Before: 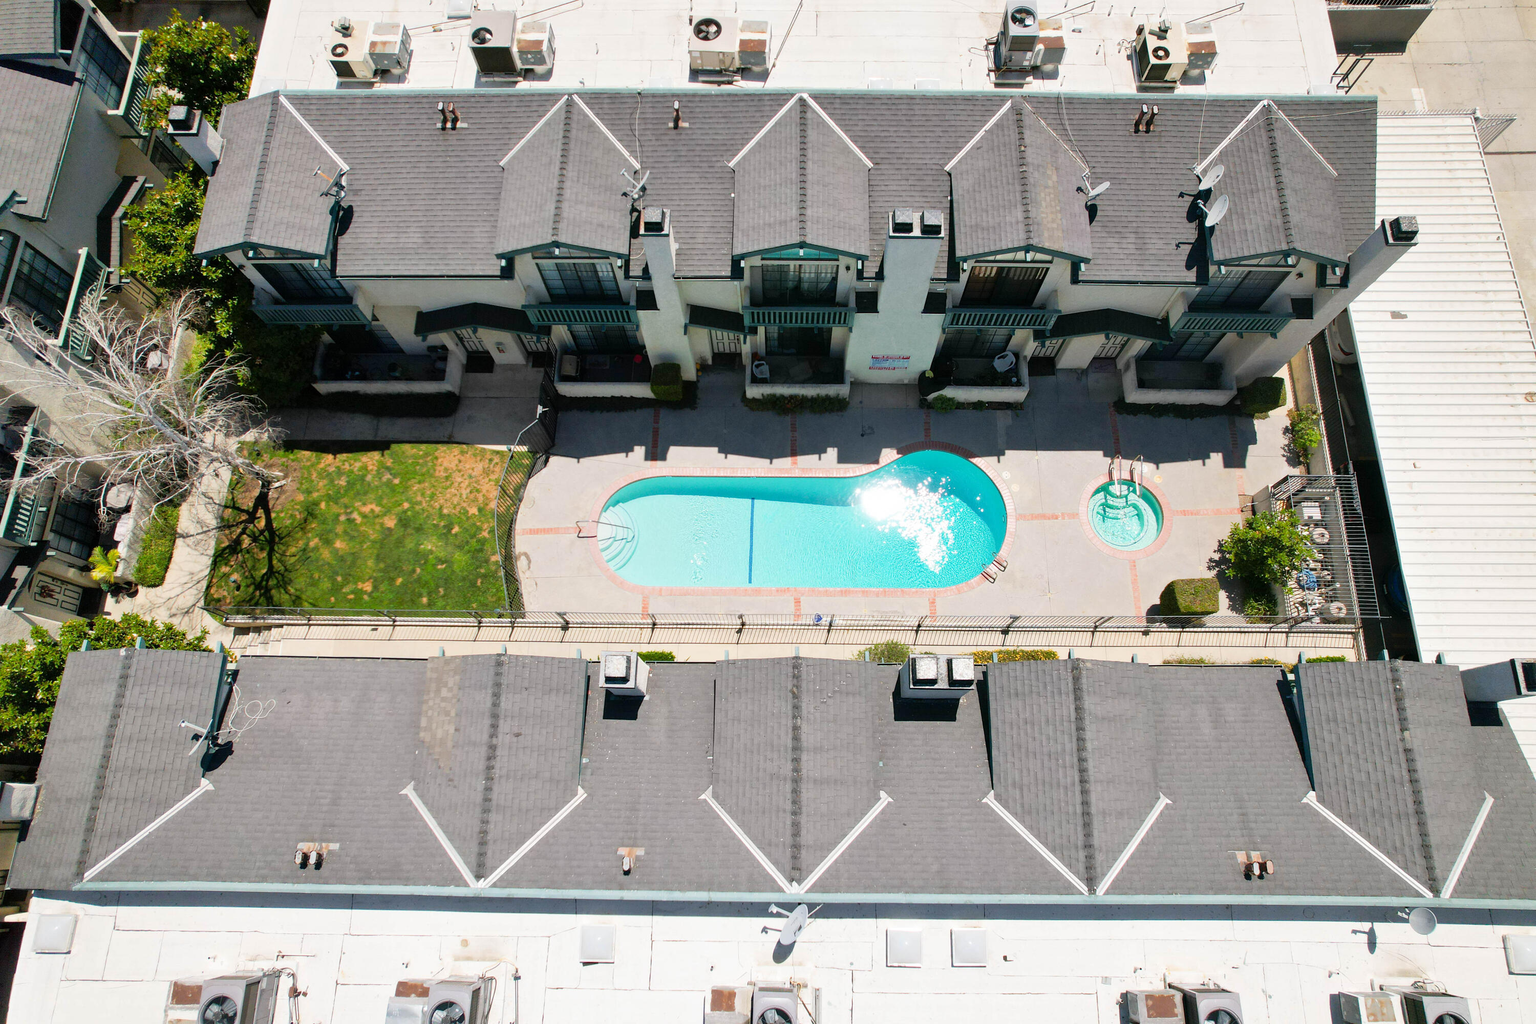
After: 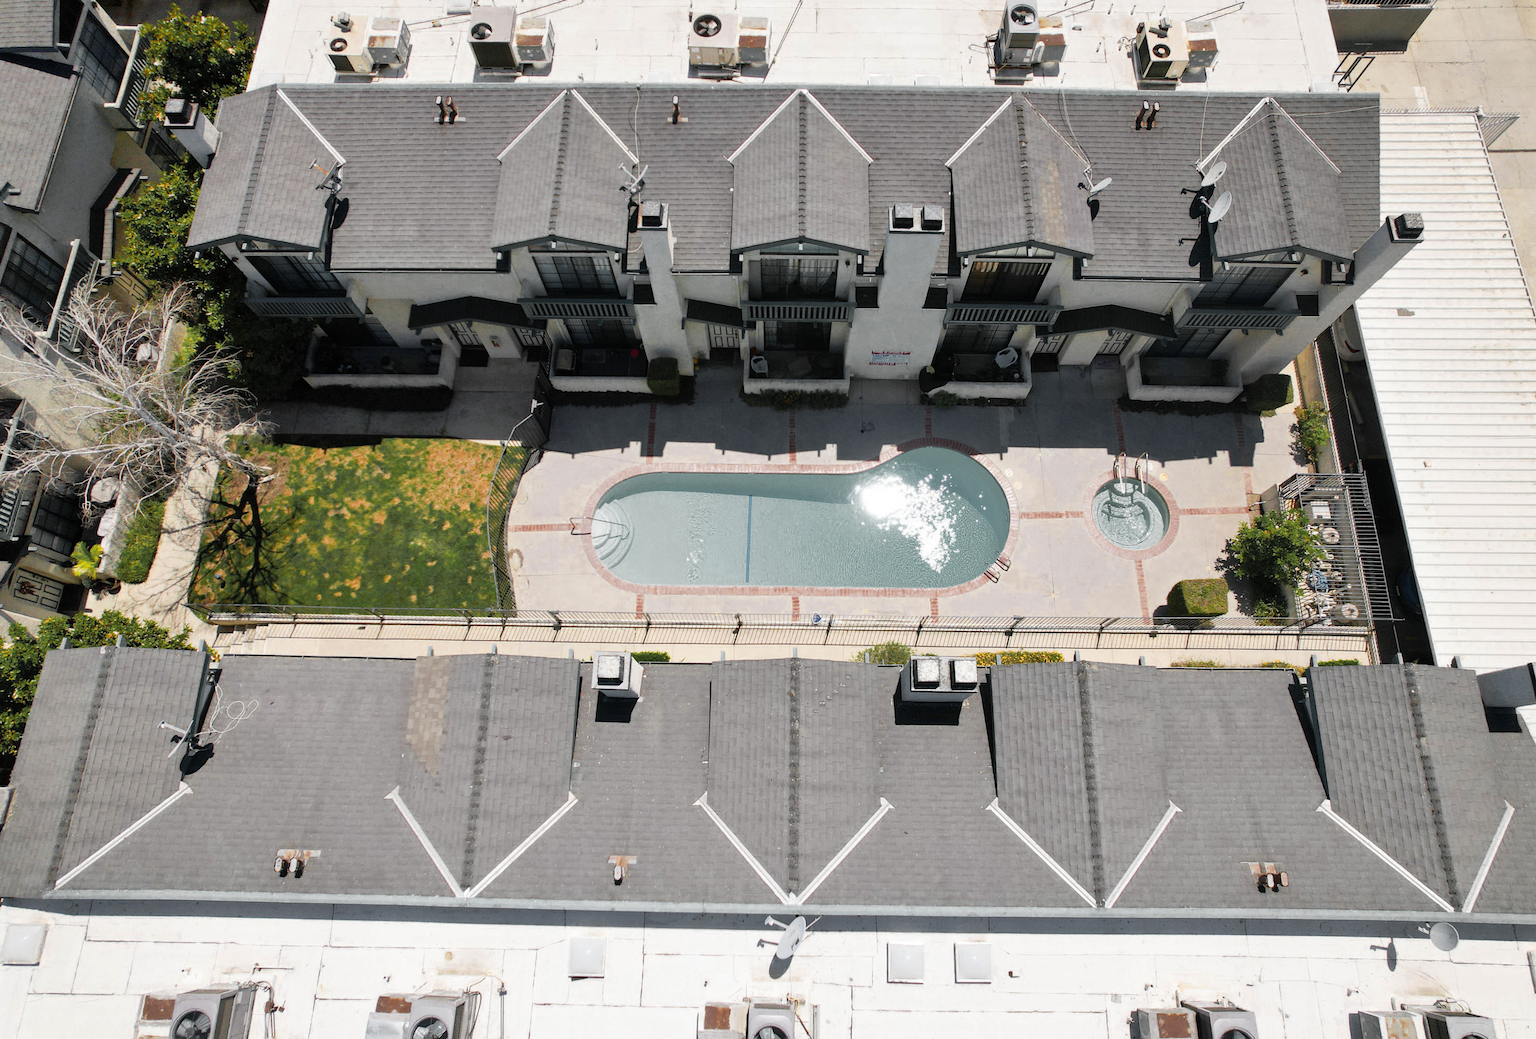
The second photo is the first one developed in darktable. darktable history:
rotate and perspective: rotation 0.226°, lens shift (vertical) -0.042, crop left 0.023, crop right 0.982, crop top 0.006, crop bottom 0.994
color zones: curves: ch0 [(0.035, 0.242) (0.25, 0.5) (0.384, 0.214) (0.488, 0.255) (0.75, 0.5)]; ch1 [(0.063, 0.379) (0.25, 0.5) (0.354, 0.201) (0.489, 0.085) (0.729, 0.271)]; ch2 [(0.25, 0.5) (0.38, 0.517) (0.442, 0.51) (0.735, 0.456)]
